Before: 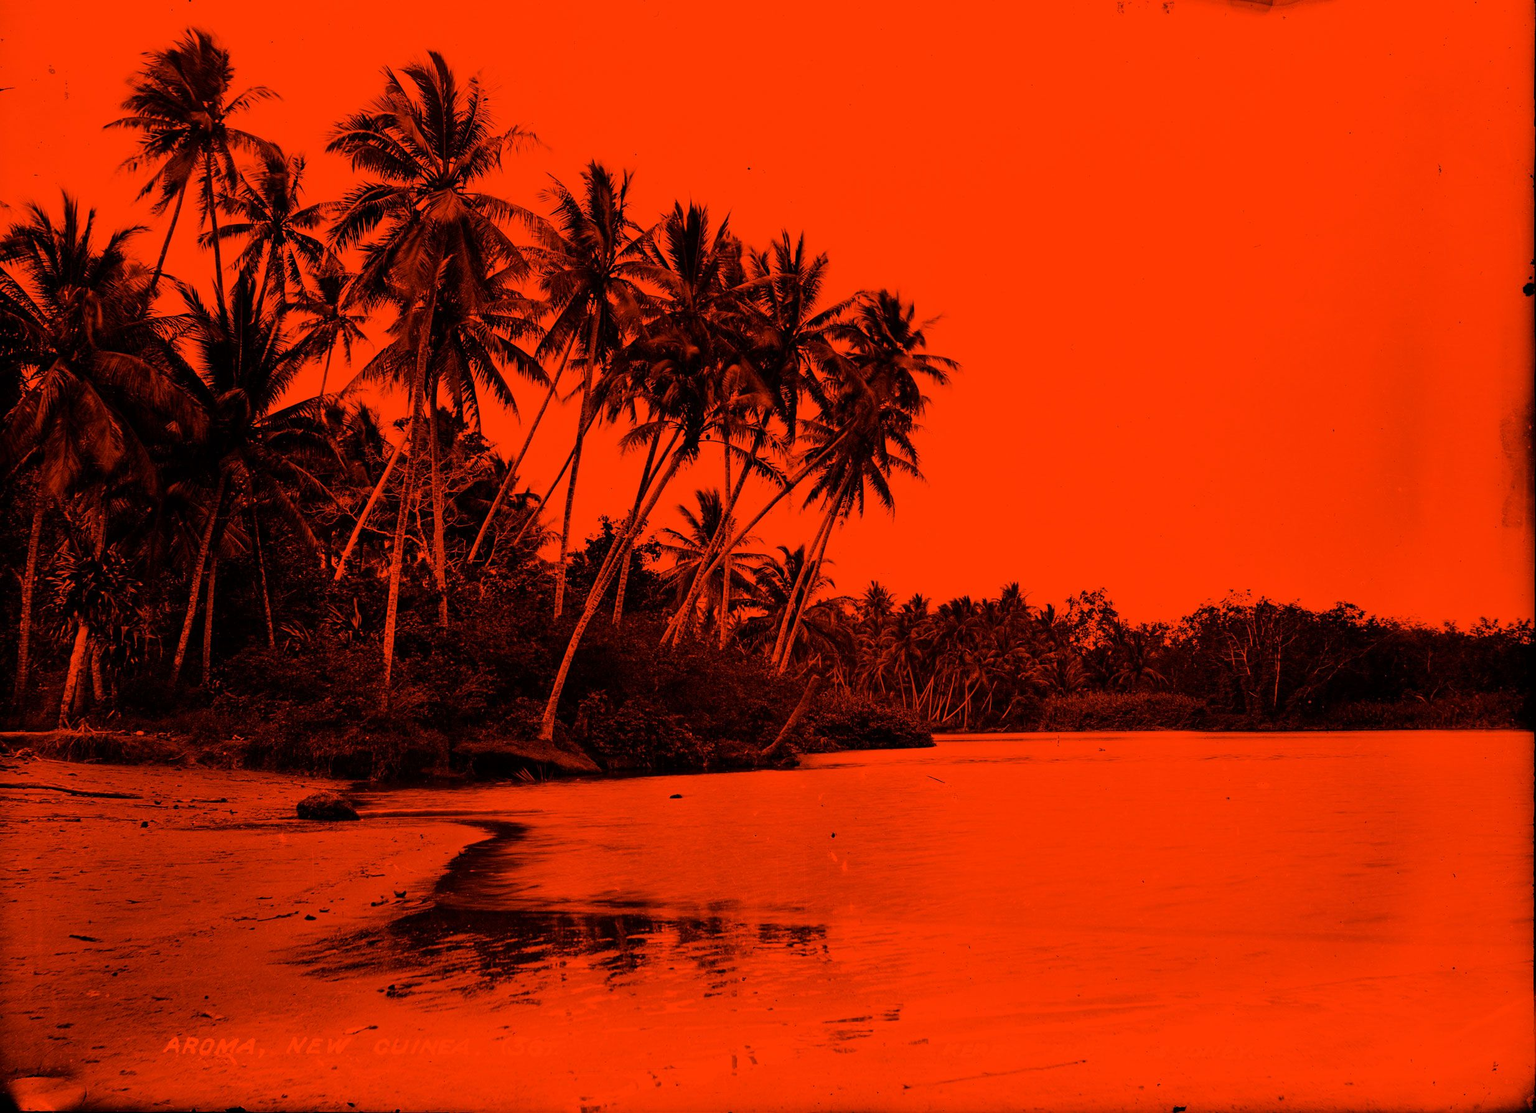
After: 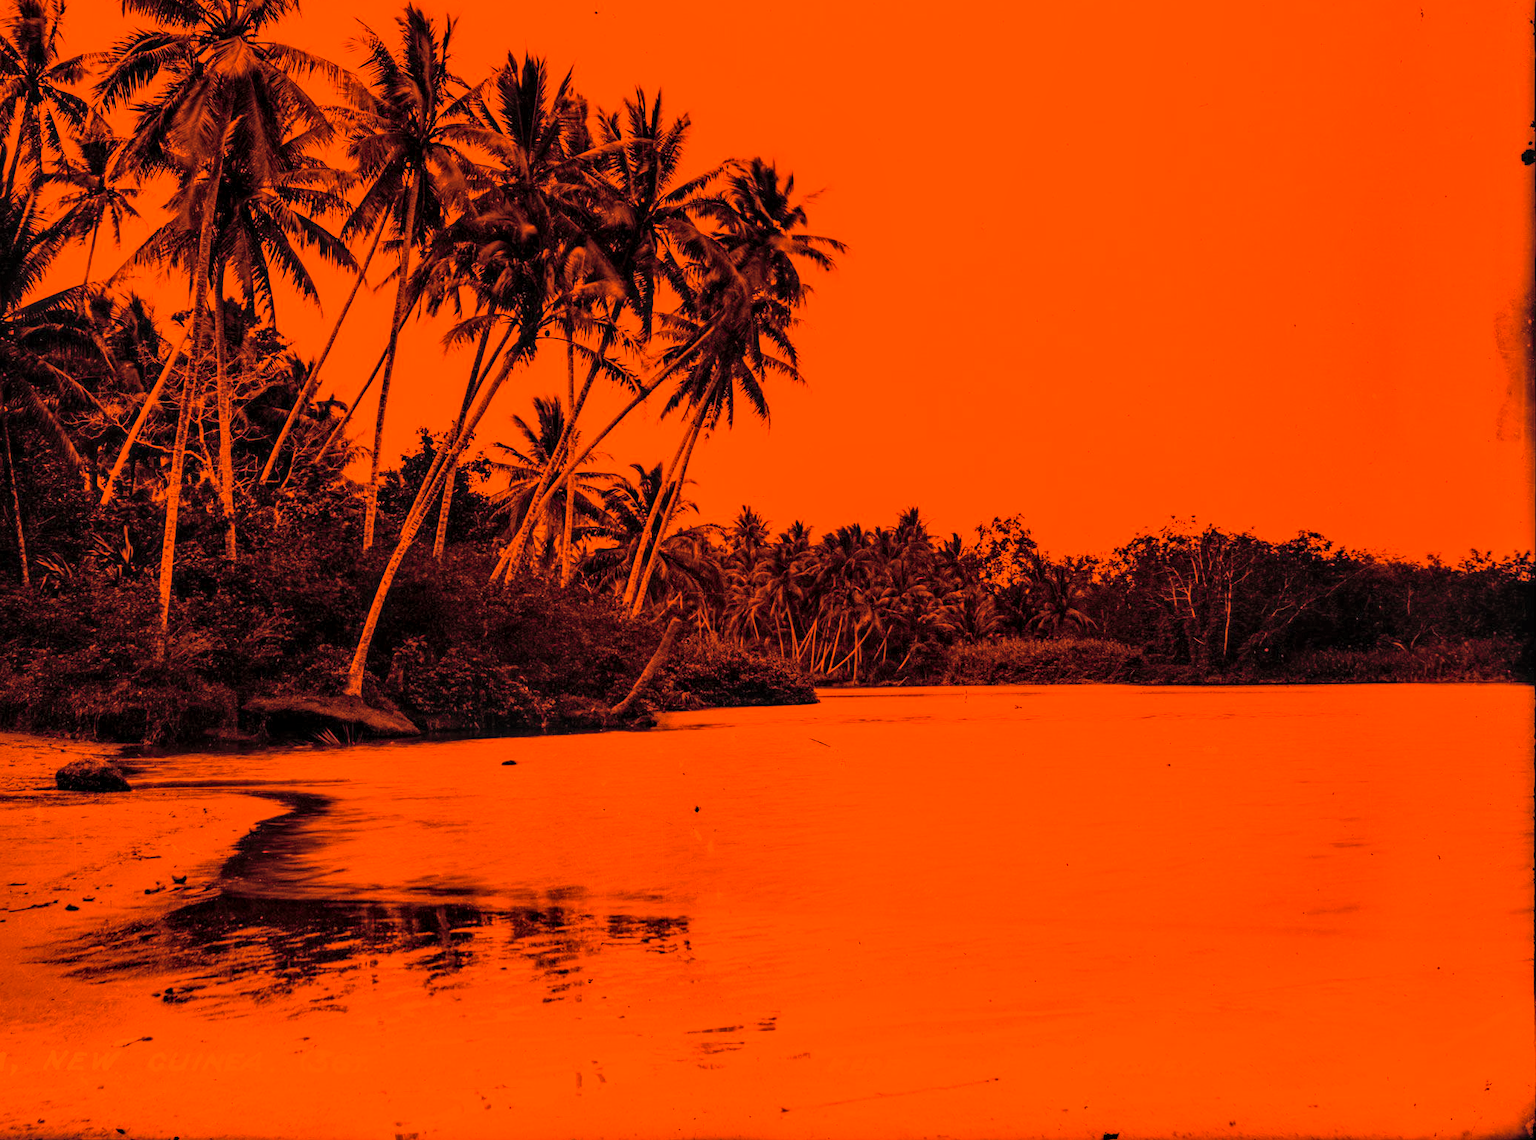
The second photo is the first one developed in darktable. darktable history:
crop: left 16.315%, top 14.246%
exposure: exposure 0.258 EV, compensate highlight preservation false
contrast brightness saturation: contrast 0.14, brightness 0.21
color balance rgb: perceptual saturation grading › global saturation 40%, global vibrance 15%
local contrast: on, module defaults
